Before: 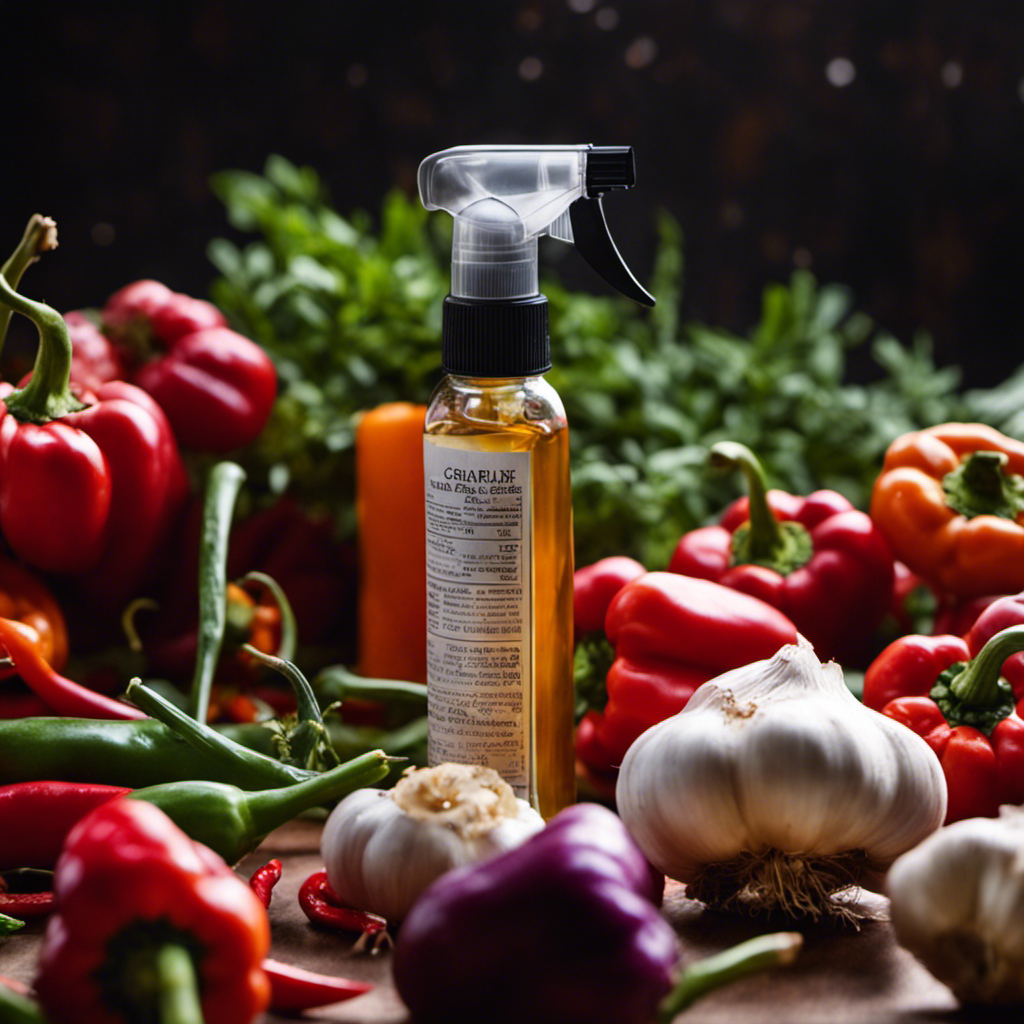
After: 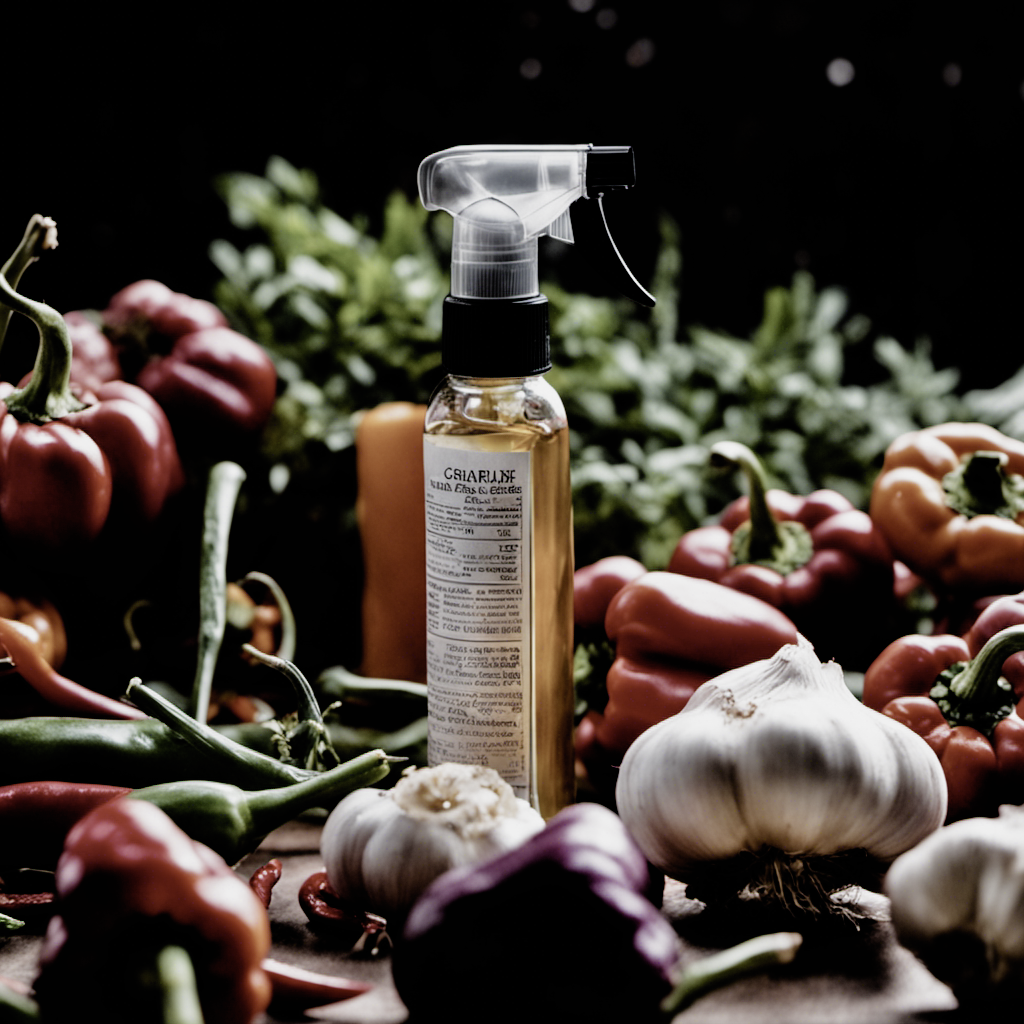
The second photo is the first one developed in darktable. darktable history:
tone equalizer: -8 EV 0.008 EV, -7 EV -0.019 EV, -6 EV 0.024 EV, -5 EV 0.039 EV, -4 EV 0.284 EV, -3 EV 0.624 EV, -2 EV 0.57 EV, -1 EV 0.195 EV, +0 EV 0.054 EV
filmic rgb: black relative exposure -5.04 EV, white relative exposure 3.18 EV, threshold 2.97 EV, hardness 3.46, contrast 1.203, highlights saturation mix -30.59%, preserve chrominance no, color science v4 (2020), enable highlight reconstruction true
contrast brightness saturation: saturation -0.069
